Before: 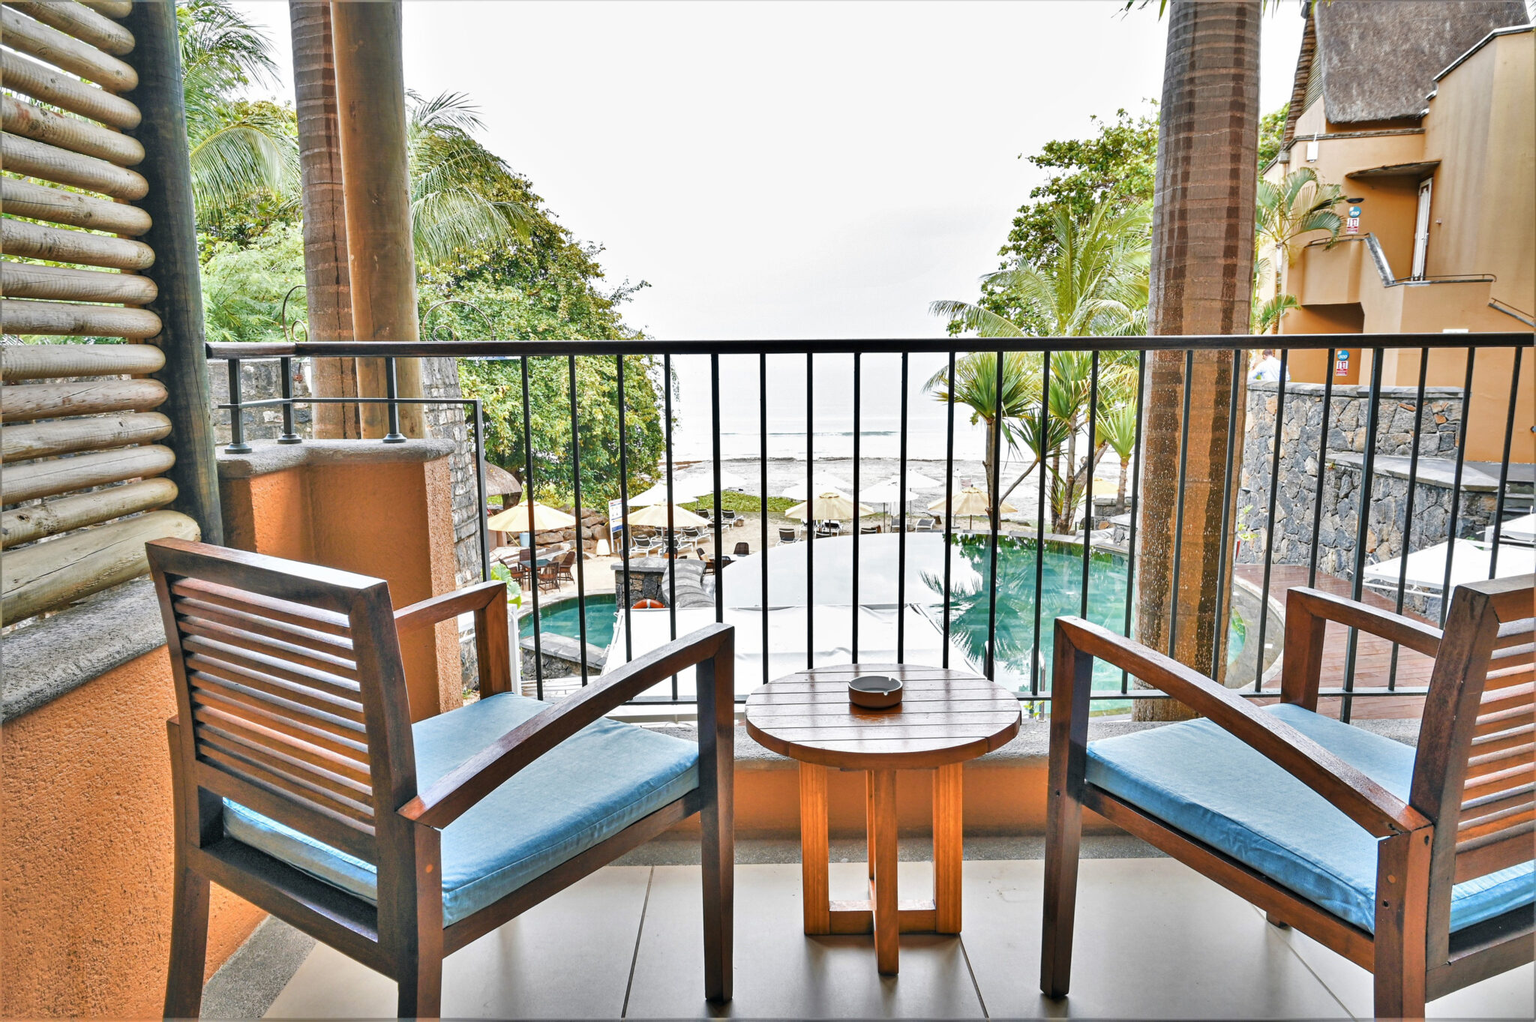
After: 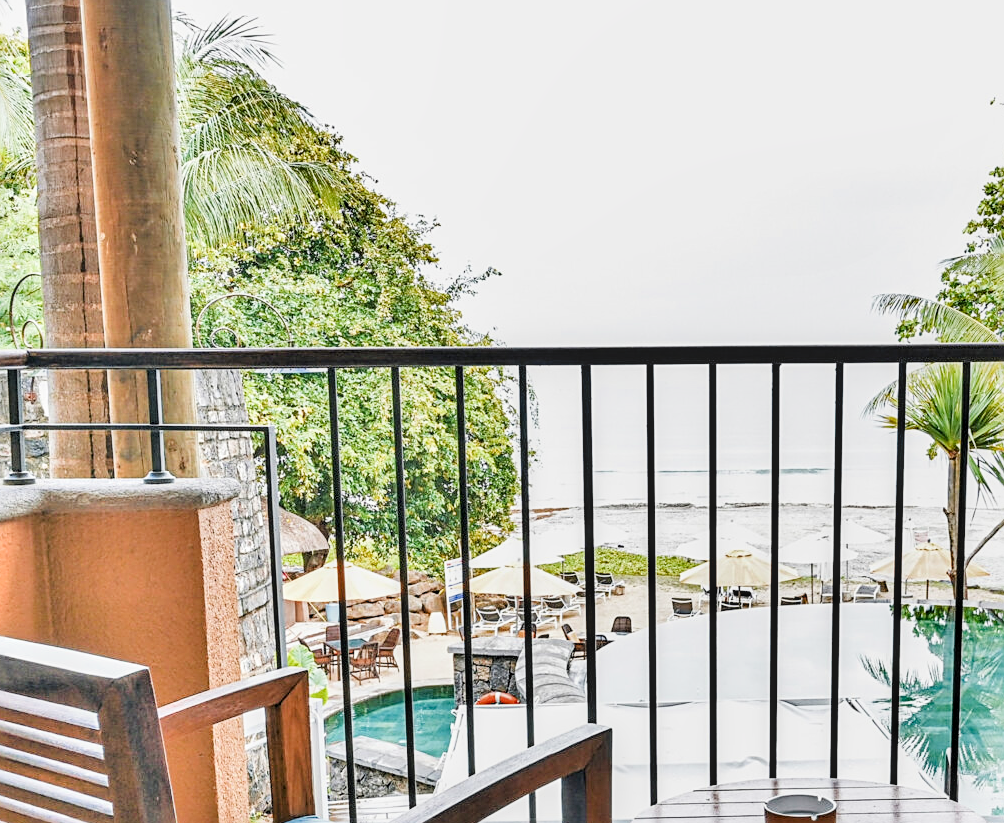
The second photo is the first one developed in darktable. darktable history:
sharpen: on, module defaults
filmic rgb: black relative exposure -7.65 EV, white relative exposure 4.56 EV, hardness 3.61, contrast 0.993
exposure: black level correction 0, exposure 1 EV, compensate highlight preservation false
crop: left 17.961%, top 7.853%, right 33.008%, bottom 31.751%
tone equalizer: -7 EV 0.112 EV
local contrast: detail 130%
